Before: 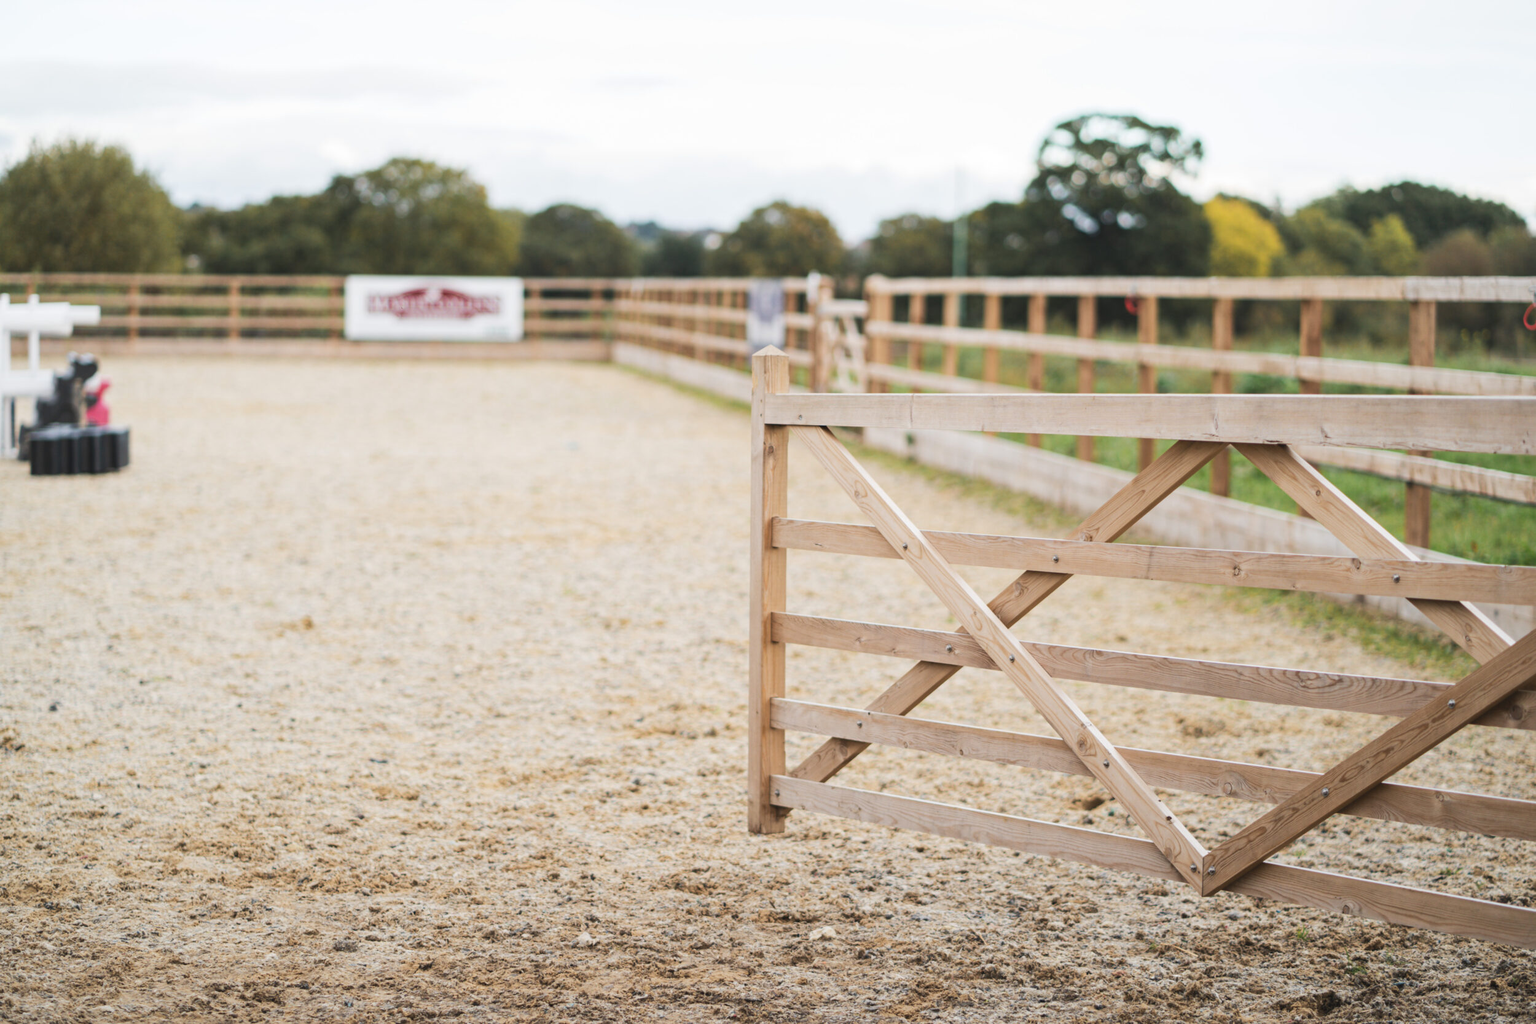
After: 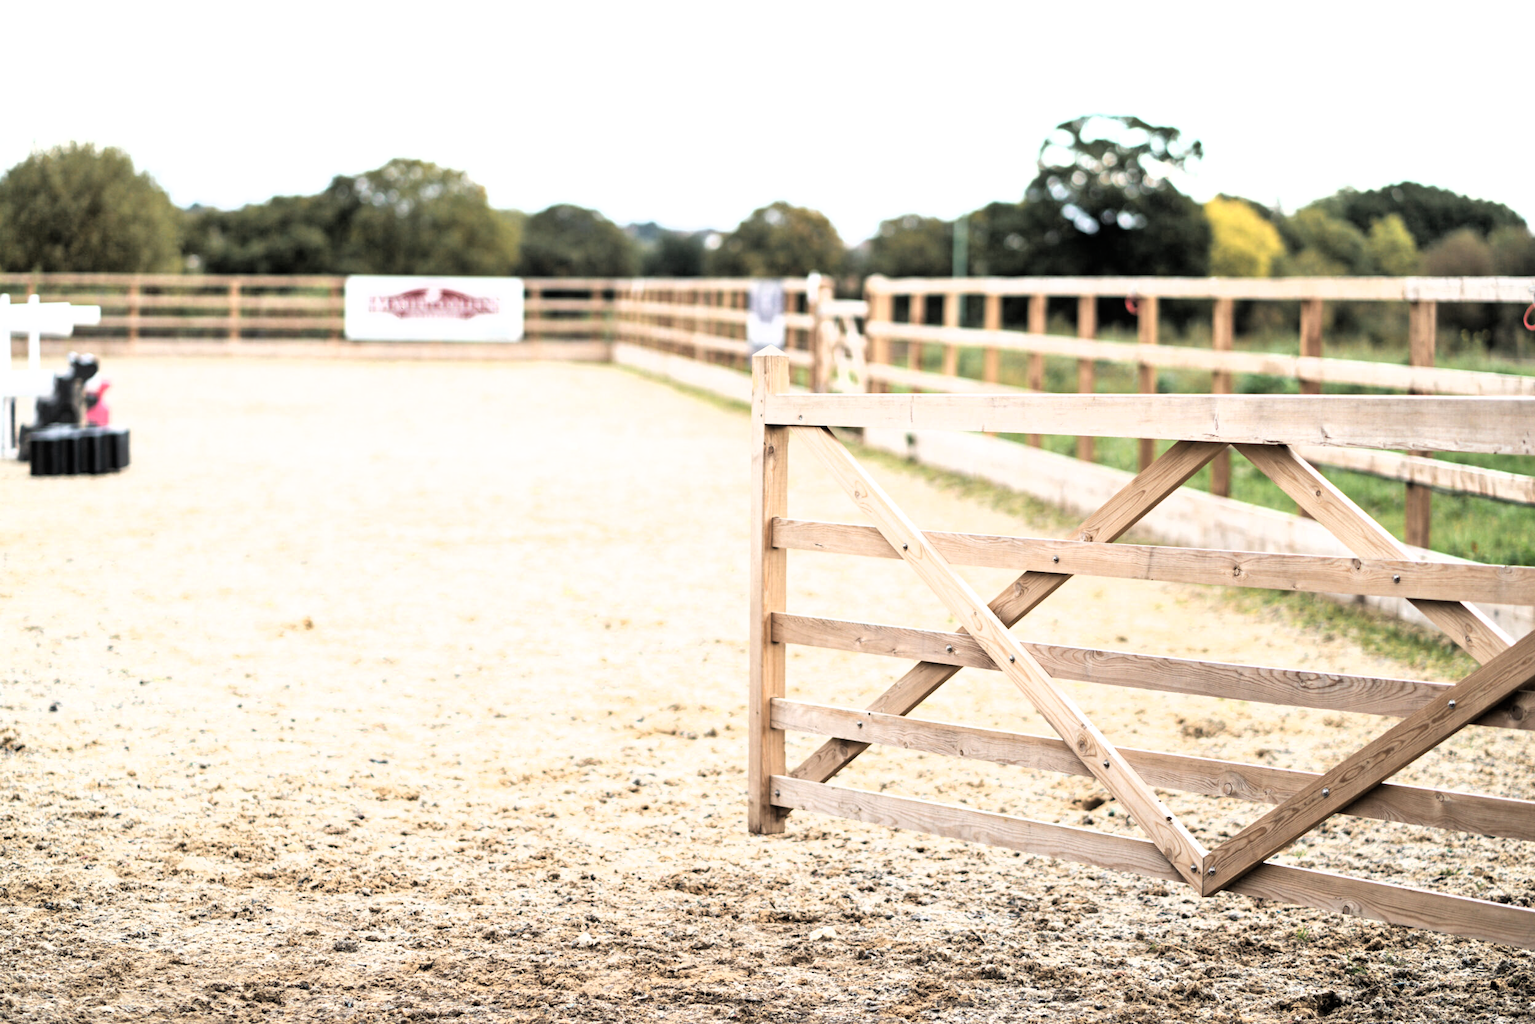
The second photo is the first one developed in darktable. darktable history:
filmic rgb: black relative exposure -8.2 EV, white relative exposure 2.2 EV, threshold 3 EV, hardness 7.11, latitude 85.74%, contrast 1.696, highlights saturation mix -4%, shadows ↔ highlights balance -2.69%, color science v5 (2021), contrast in shadows safe, contrast in highlights safe, enable highlight reconstruction true
exposure: compensate highlight preservation false
tone equalizer: -8 EV 0.001 EV, -7 EV -0.004 EV, -6 EV 0.009 EV, -5 EV 0.032 EV, -4 EV 0.276 EV, -3 EV 0.644 EV, -2 EV 0.584 EV, -1 EV 0.187 EV, +0 EV 0.024 EV
